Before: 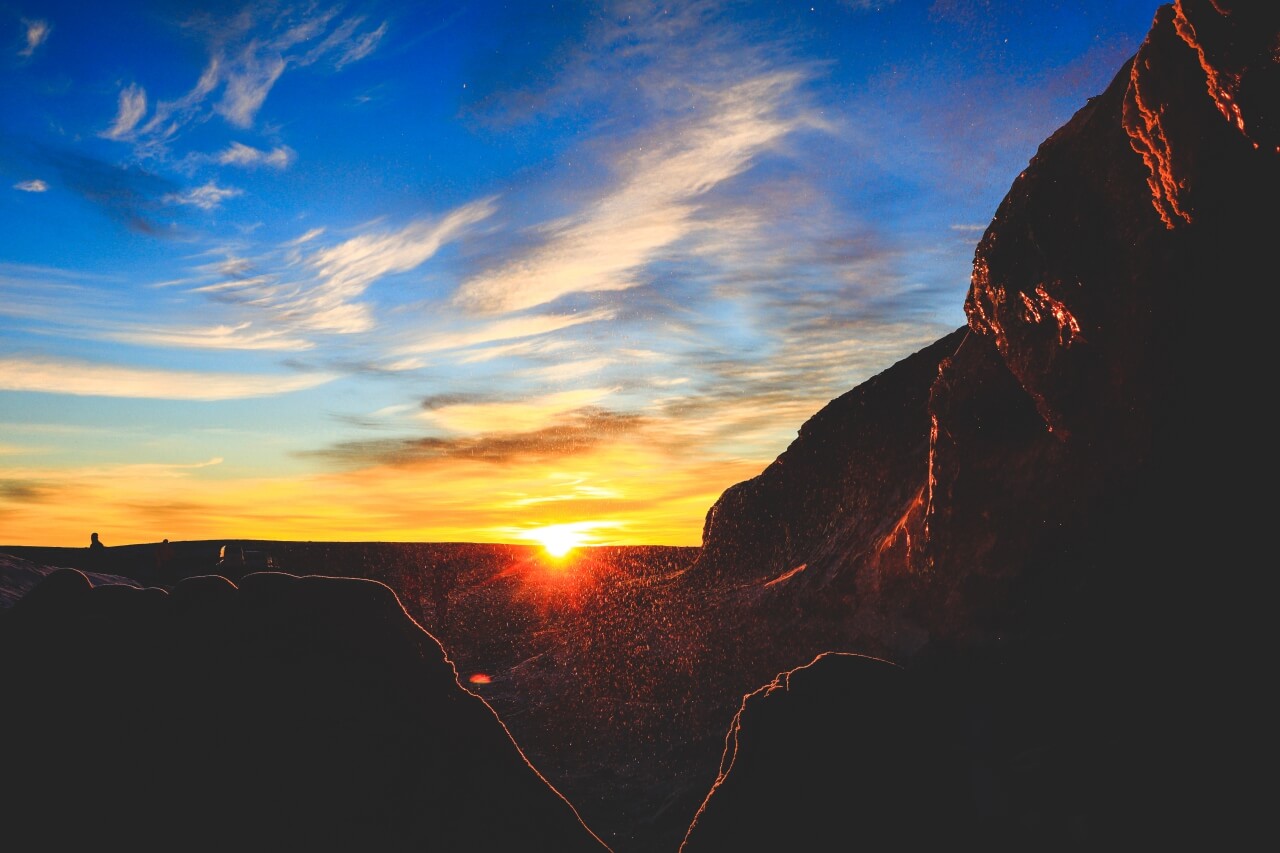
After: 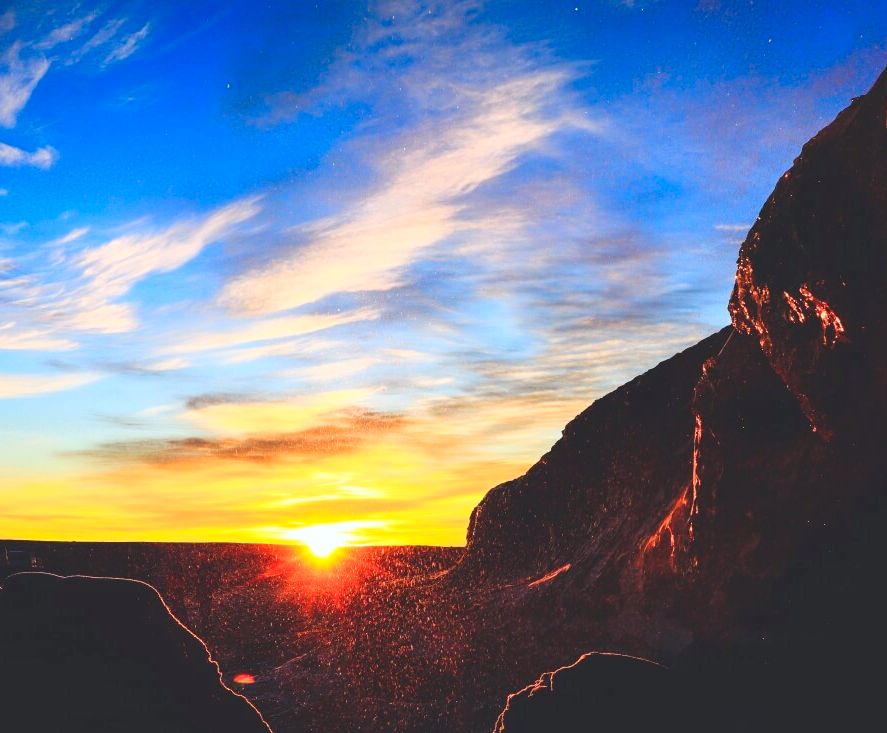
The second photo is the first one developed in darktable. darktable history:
contrast brightness saturation: contrast 0.2, brightness 0.16, saturation 0.22
crop: left 18.479%, right 12.2%, bottom 13.971%
color calibration: illuminant as shot in camera, x 0.358, y 0.373, temperature 4628.91 K
